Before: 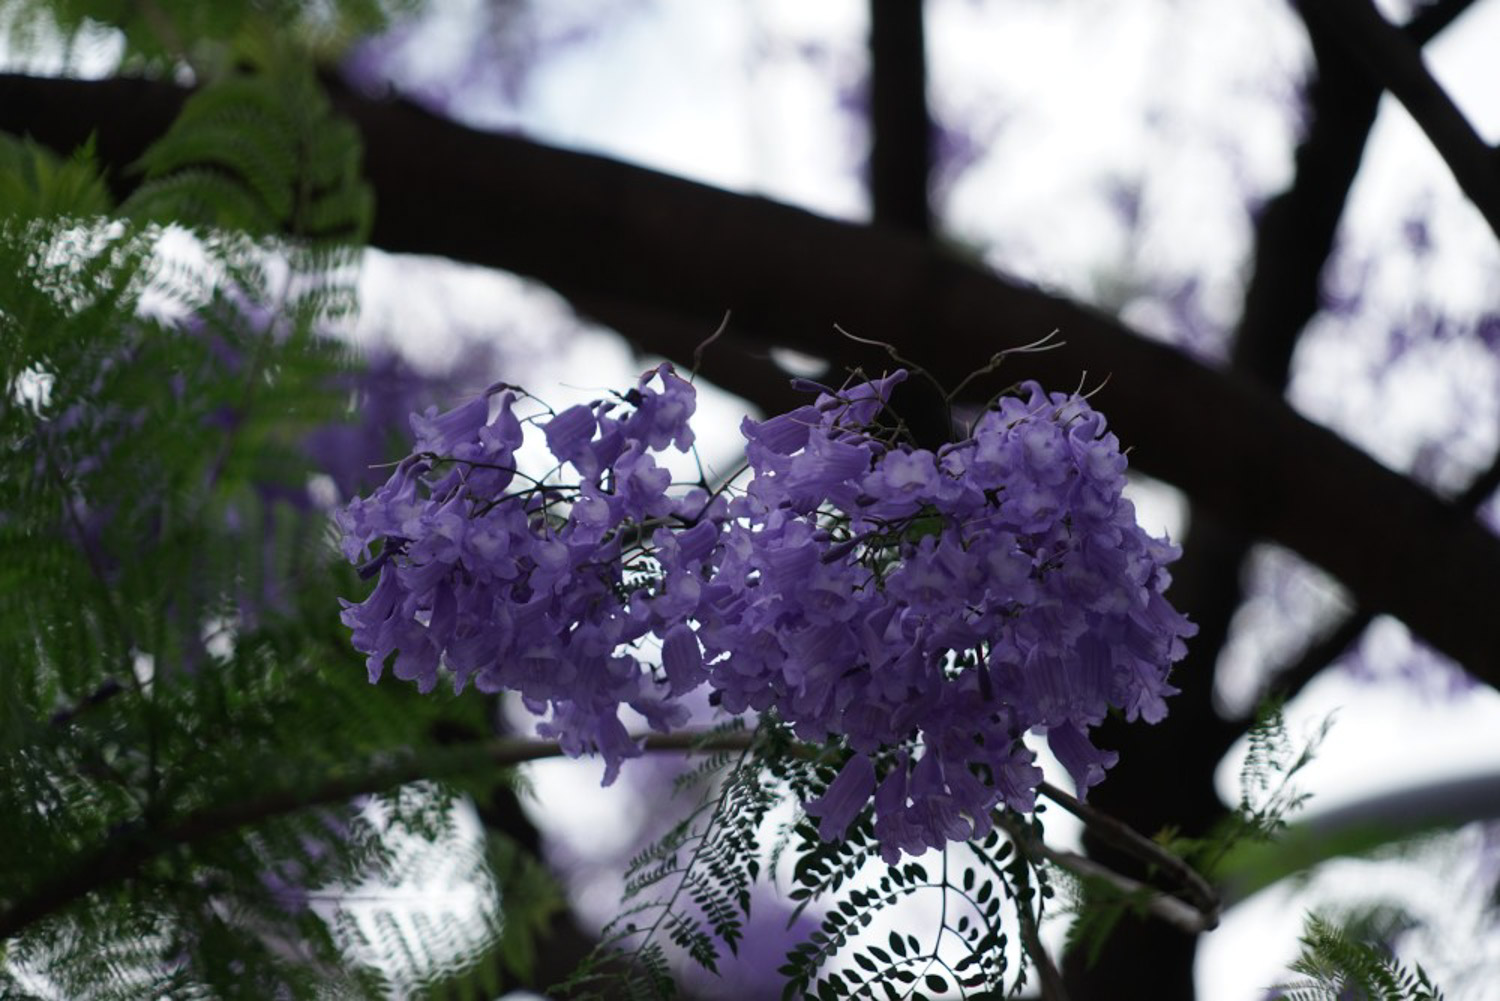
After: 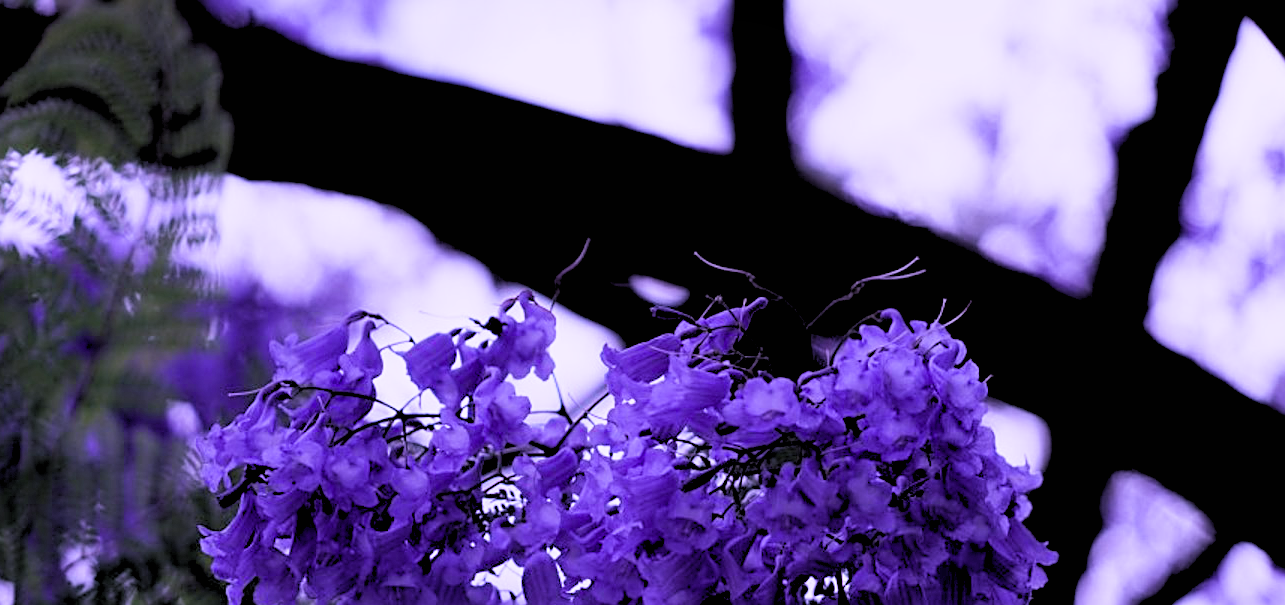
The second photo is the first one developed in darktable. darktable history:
sharpen: on, module defaults
crop and rotate: left 9.345%, top 7.22%, right 4.982%, bottom 32.331%
sigmoid: contrast 1.22, skew 0.65
rgb levels: levels [[0.013, 0.434, 0.89], [0, 0.5, 1], [0, 0.5, 1]]
bloom: size 3%, threshold 100%, strength 0%
shadows and highlights: radius 171.16, shadows 27, white point adjustment 3.13, highlights -67.95, soften with gaussian
color calibration: illuminant custom, x 0.379, y 0.481, temperature 4443.07 K
